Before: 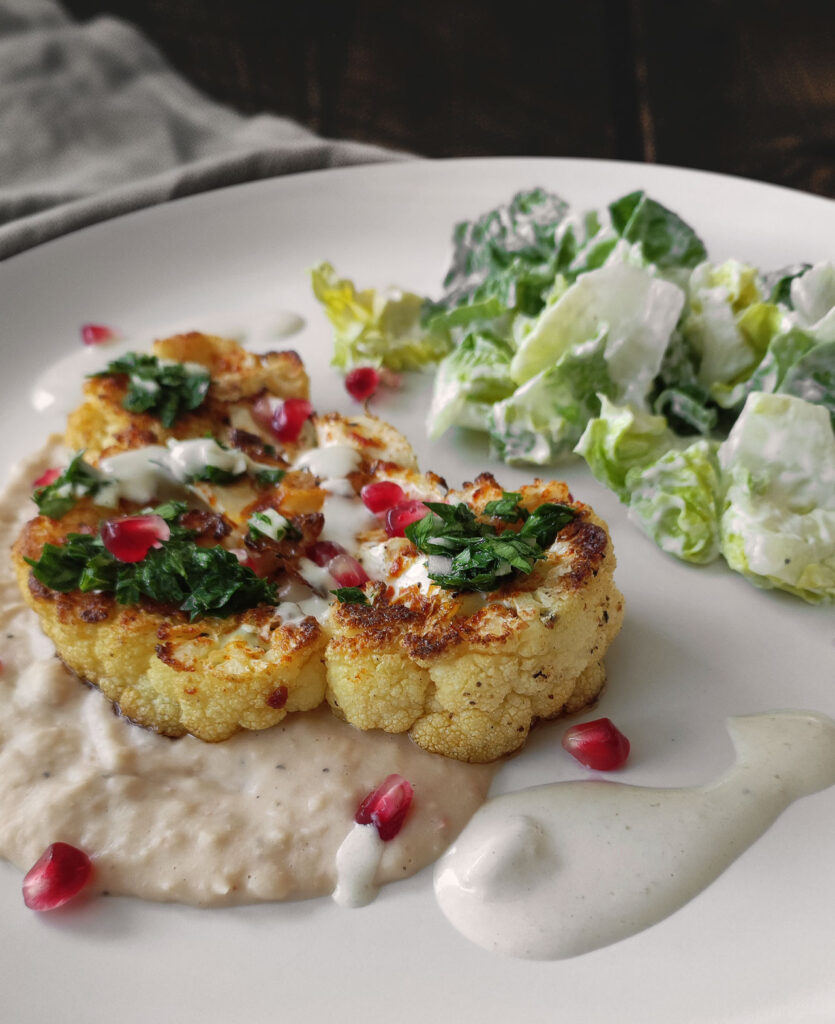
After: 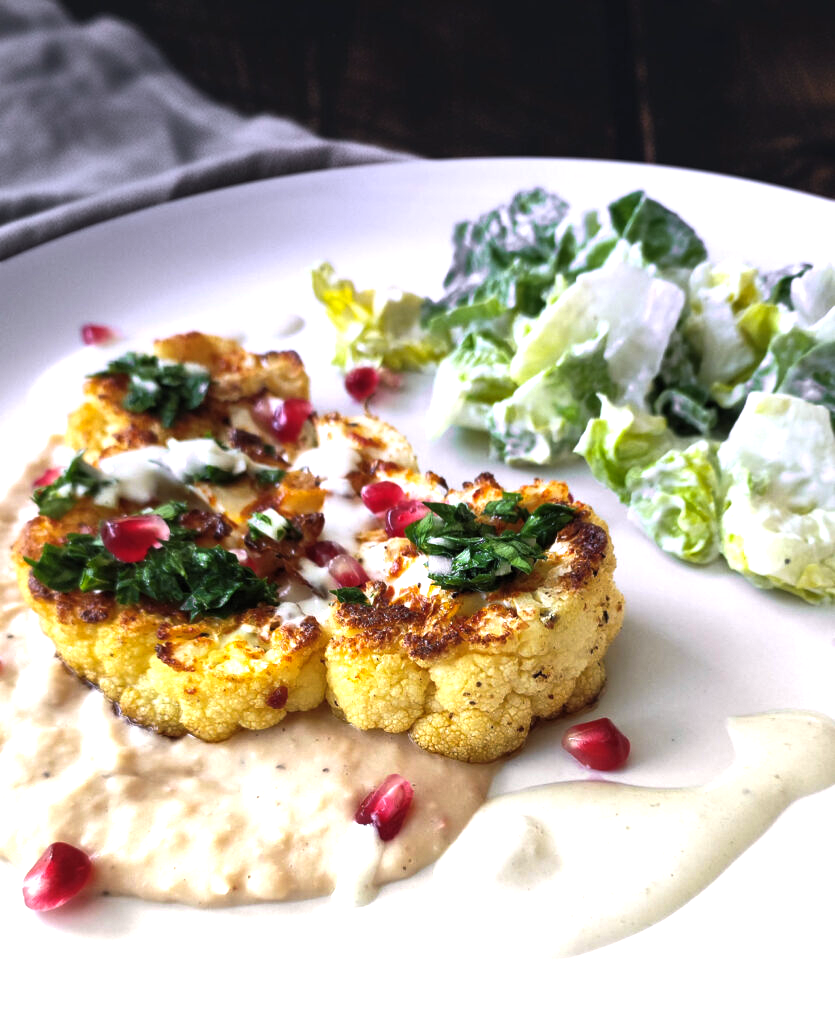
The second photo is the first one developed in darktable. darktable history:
graduated density: hue 238.83°, saturation 50%
color balance rgb: perceptual brilliance grading › highlights 14.29%, perceptual brilliance grading › mid-tones -5.92%, perceptual brilliance grading › shadows -26.83%, global vibrance 31.18%
levels: levels [0.018, 0.493, 1]
exposure: black level correction 0, exposure 0.953 EV, compensate exposure bias true, compensate highlight preservation false
